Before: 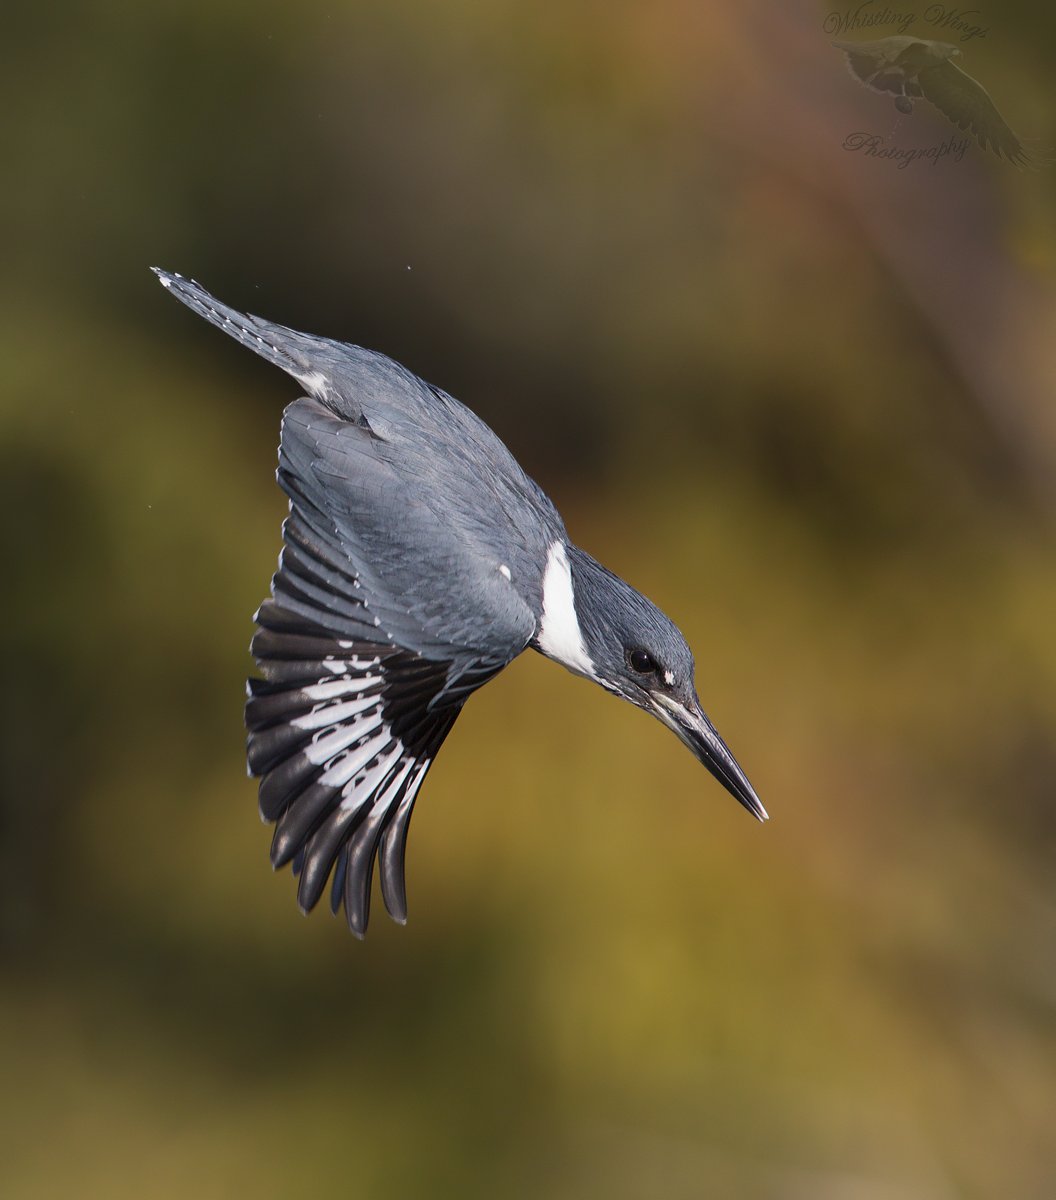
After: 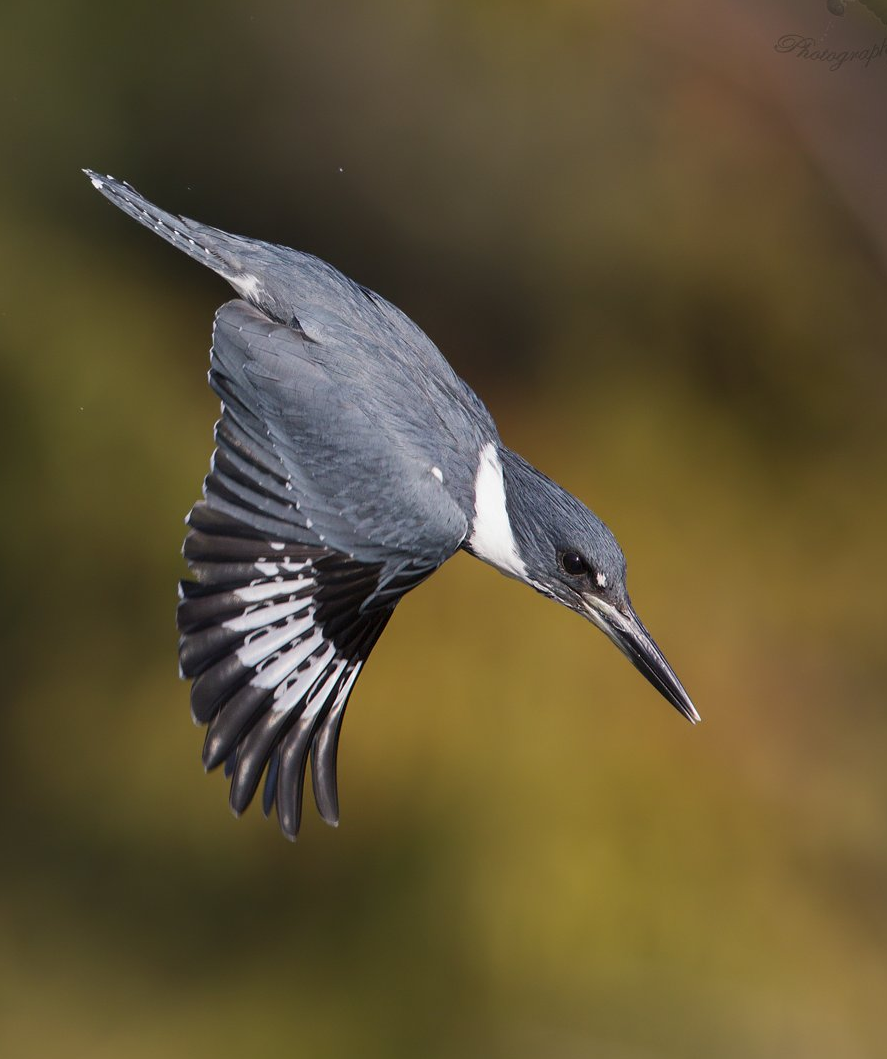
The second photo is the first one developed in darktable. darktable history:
crop: left 6.446%, top 8.188%, right 9.538%, bottom 3.548%
exposure: exposure -0.01 EV, compensate highlight preservation false
